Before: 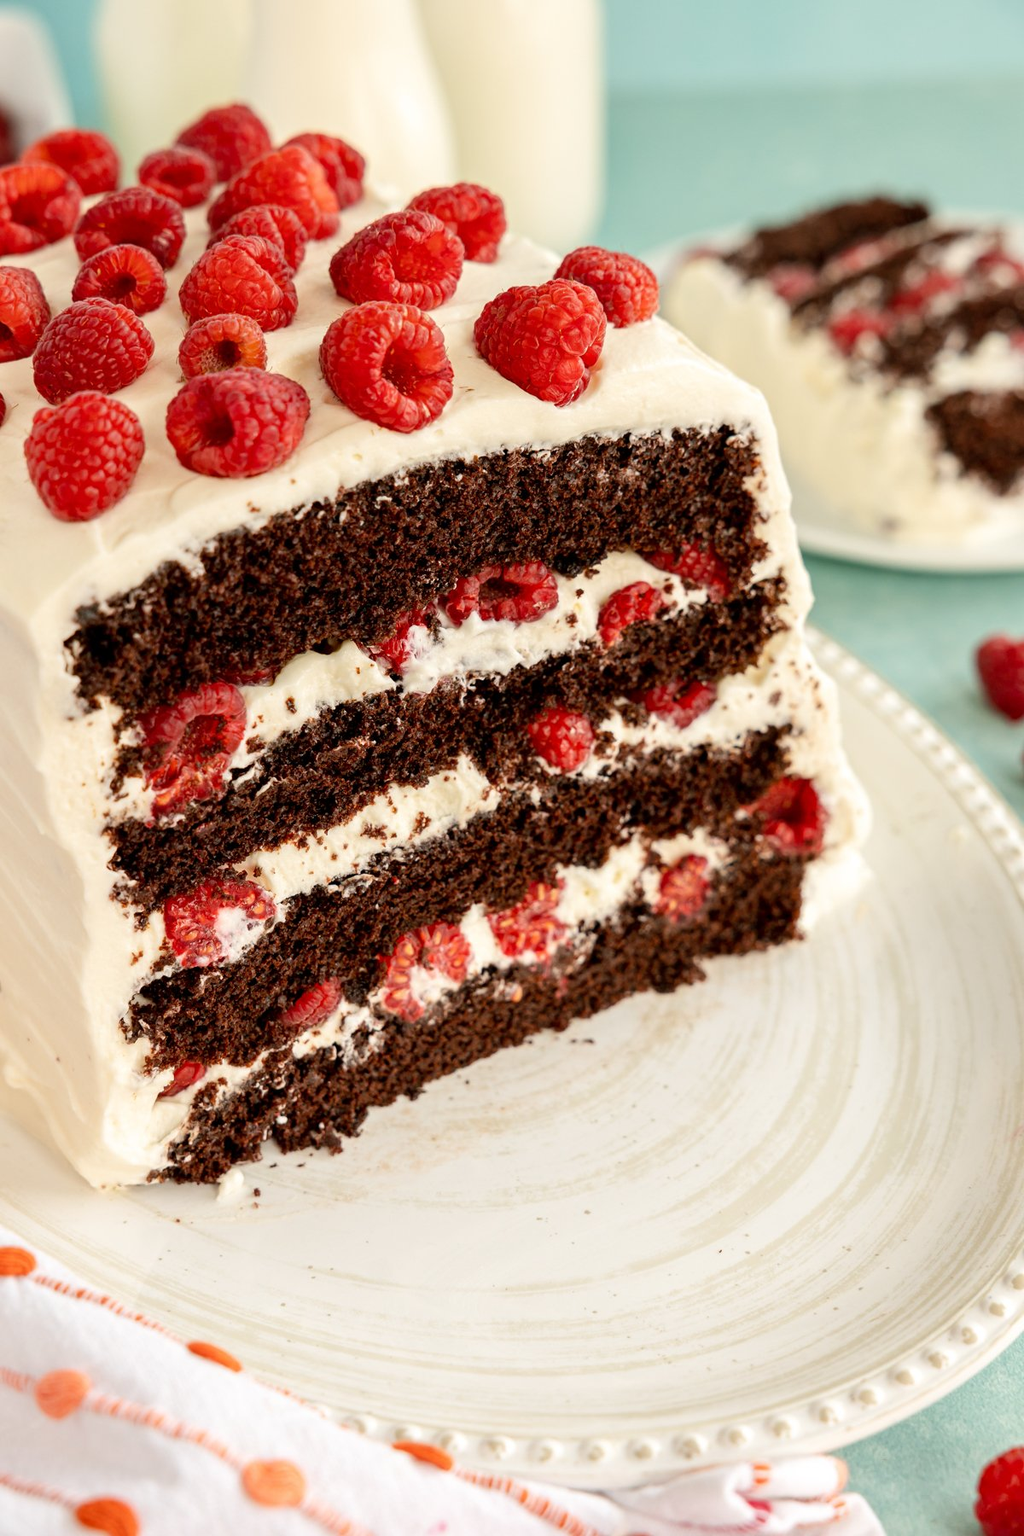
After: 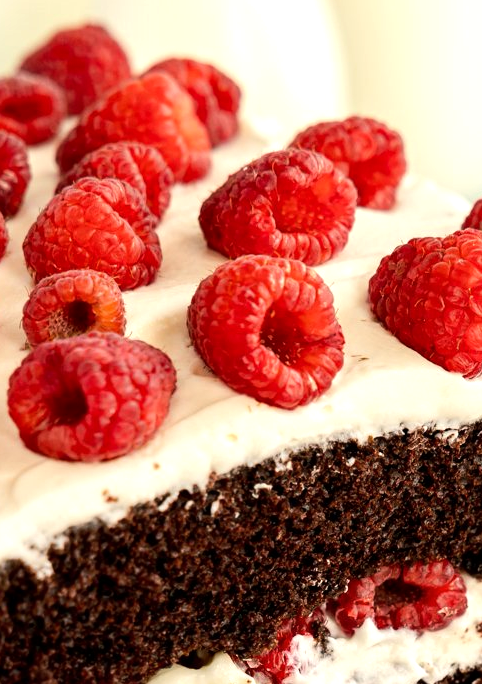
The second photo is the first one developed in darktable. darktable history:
tone equalizer: -8 EV -0.454 EV, -7 EV -0.422 EV, -6 EV -0.324 EV, -5 EV -0.248 EV, -3 EV 0.235 EV, -2 EV 0.333 EV, -1 EV 0.365 EV, +0 EV 0.389 EV, edges refinement/feathering 500, mask exposure compensation -1.57 EV, preserve details no
contrast equalizer: y [[0.518, 0.517, 0.501, 0.5, 0.5, 0.5], [0.5 ×6], [0.5 ×6], [0 ×6], [0 ×6]]
crop: left 15.607%, top 5.446%, right 44.155%, bottom 56.5%
